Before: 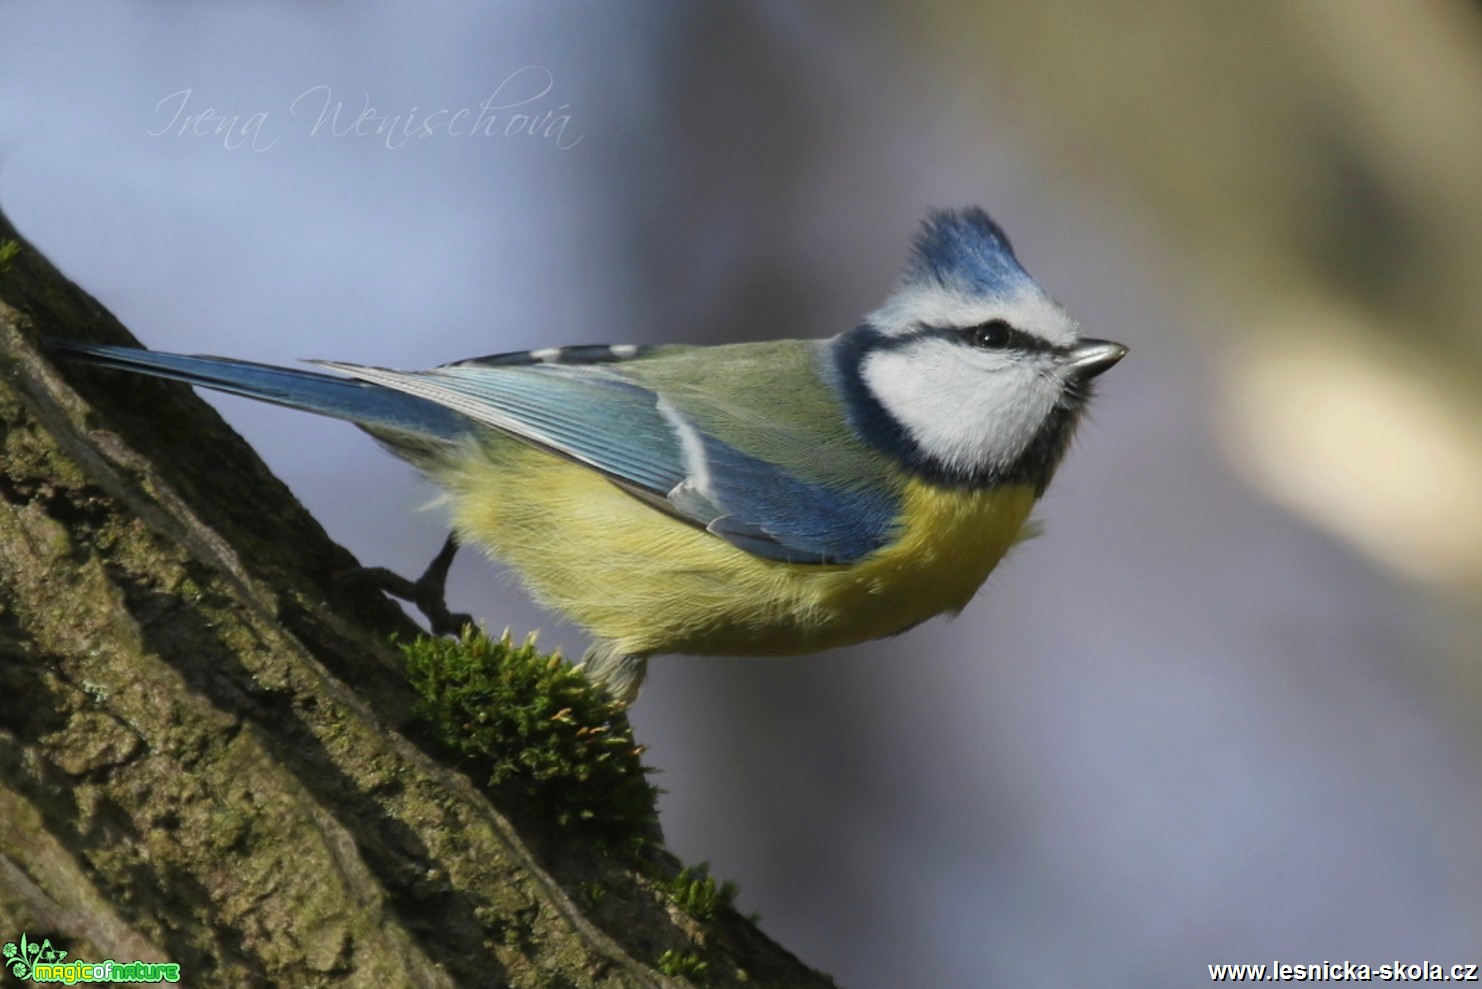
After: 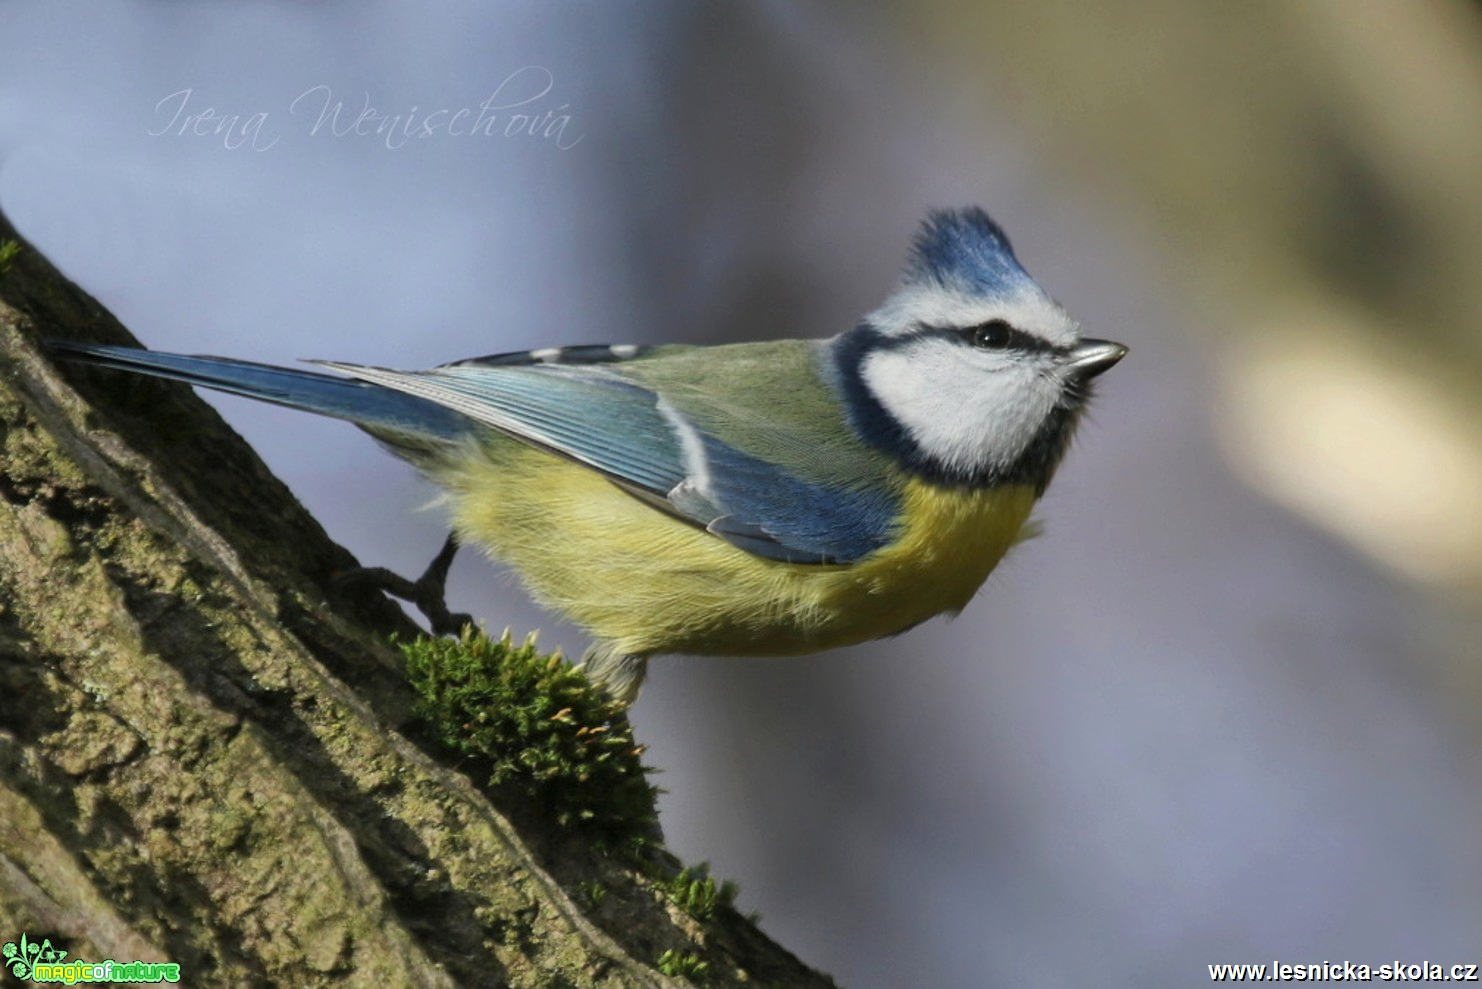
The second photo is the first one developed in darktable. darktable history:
shadows and highlights: shadows 60.93, soften with gaussian
local contrast: highlights 100%, shadows 103%, detail 119%, midtone range 0.2
